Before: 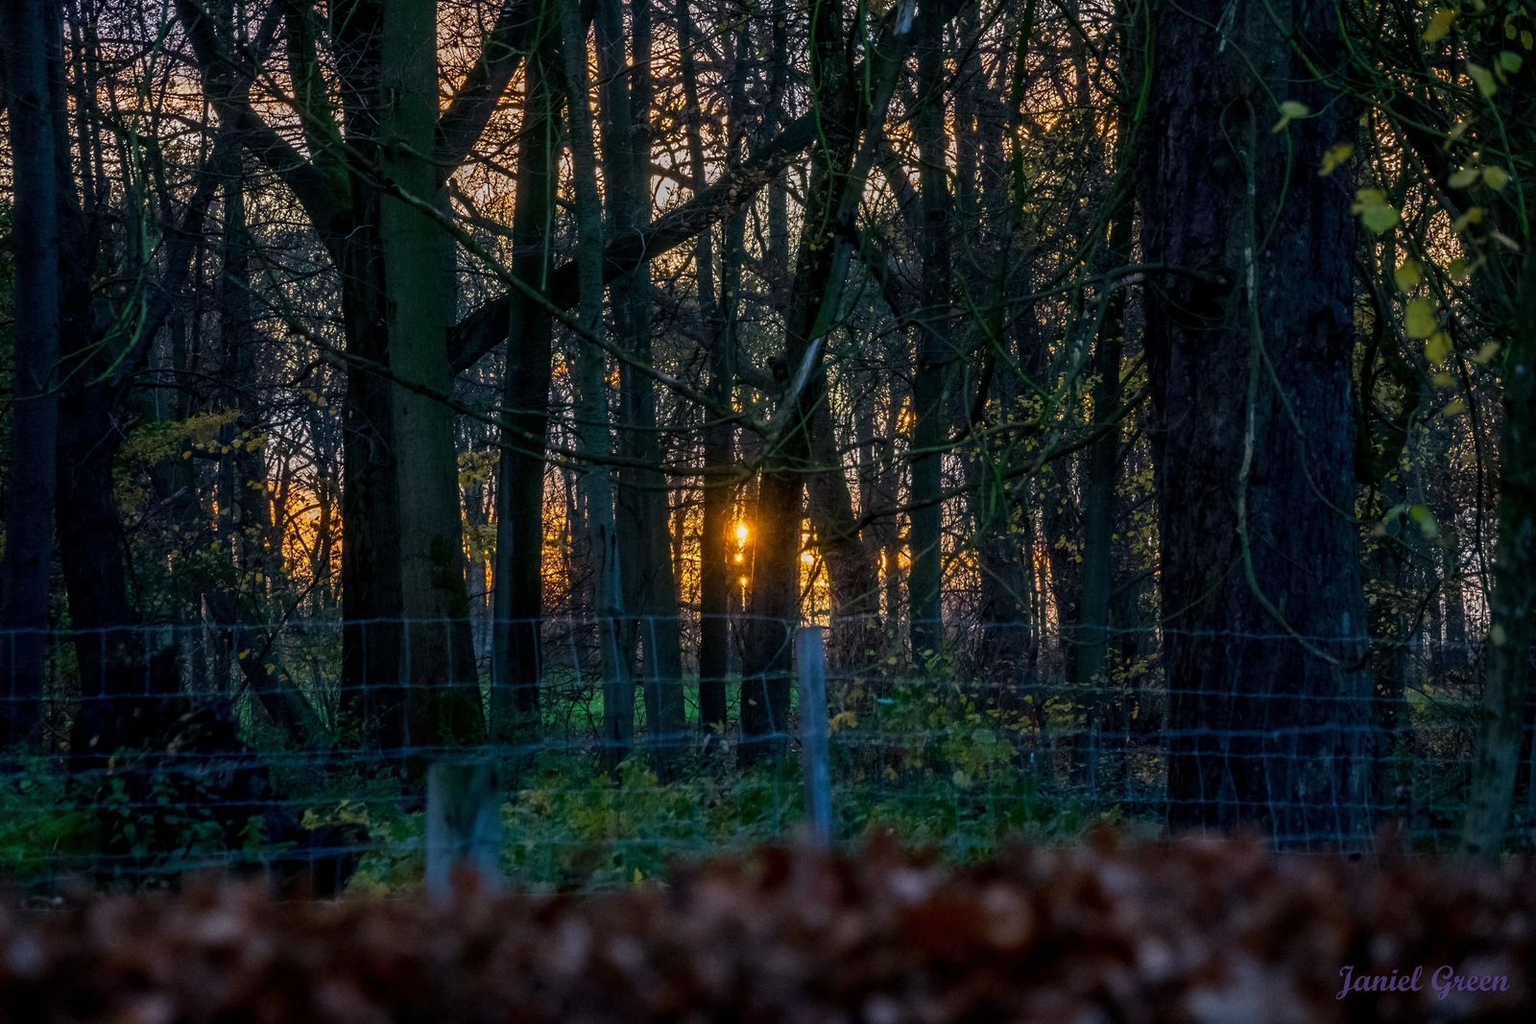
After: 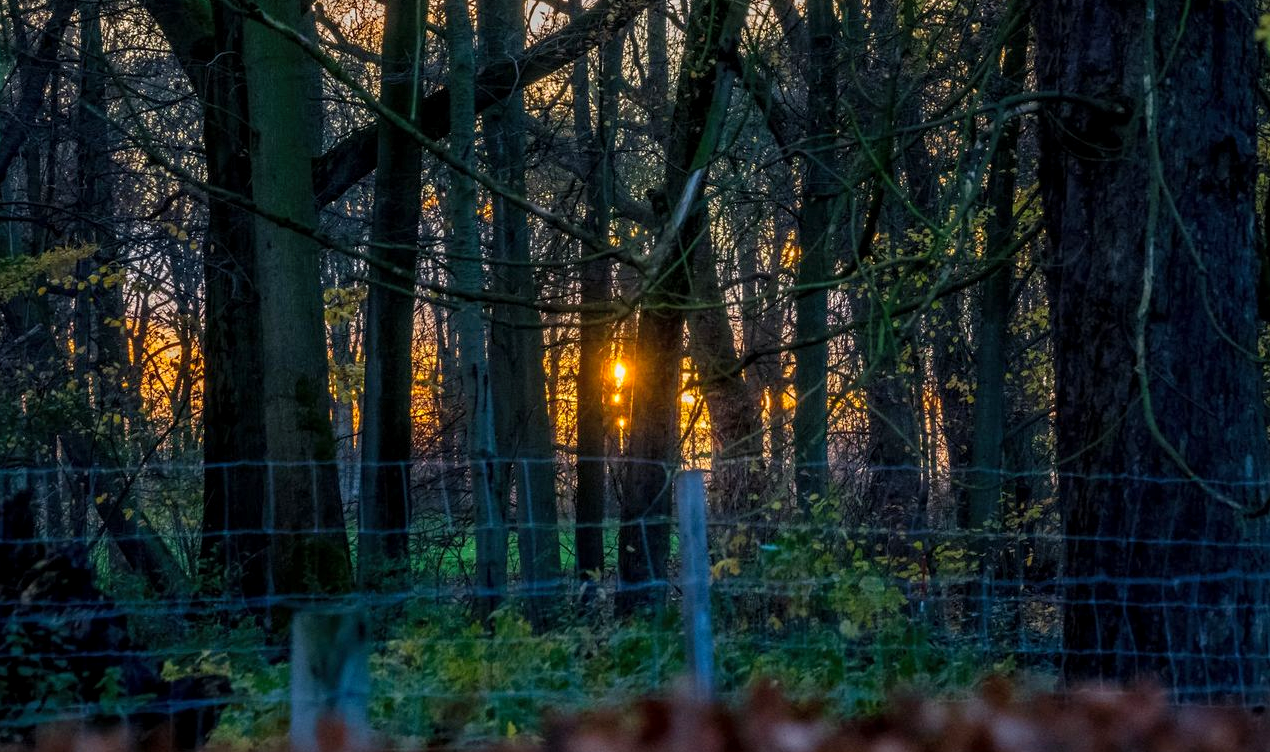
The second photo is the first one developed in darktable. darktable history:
contrast brightness saturation: contrast 0.074, brightness 0.079, saturation 0.179
crop: left 9.58%, top 17.164%, right 11.01%, bottom 12.342%
local contrast: highlights 100%, shadows 99%, detail 119%, midtone range 0.2
